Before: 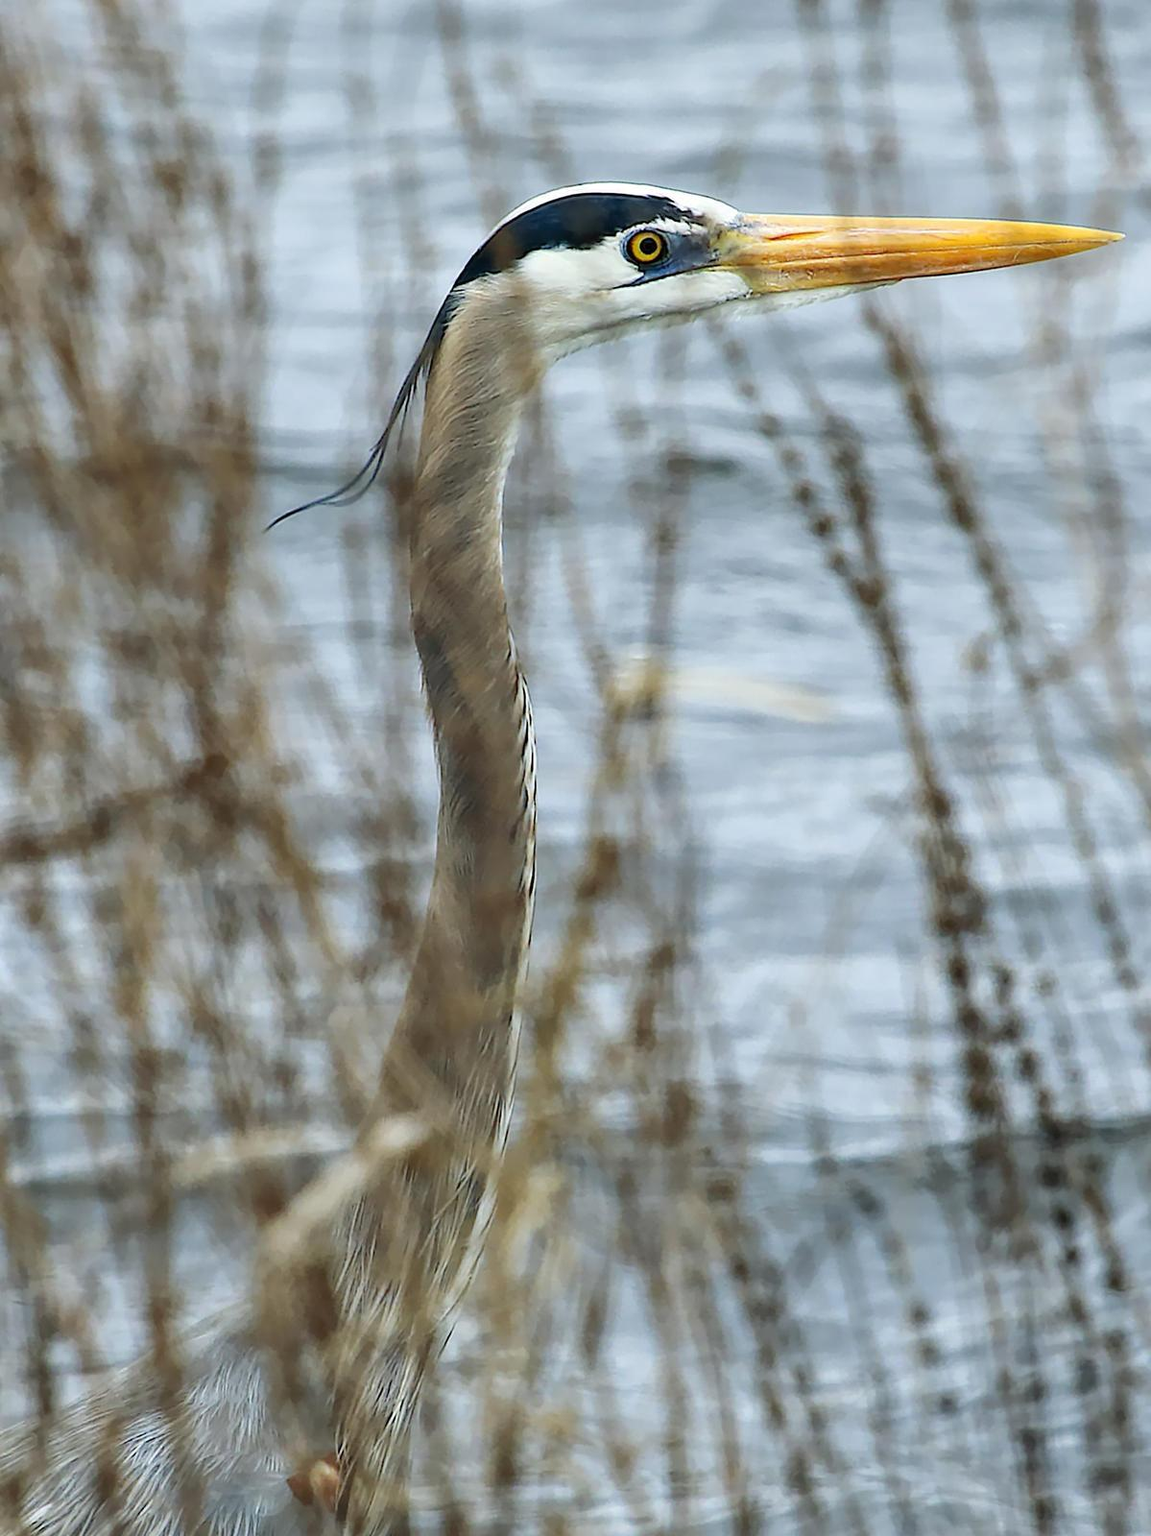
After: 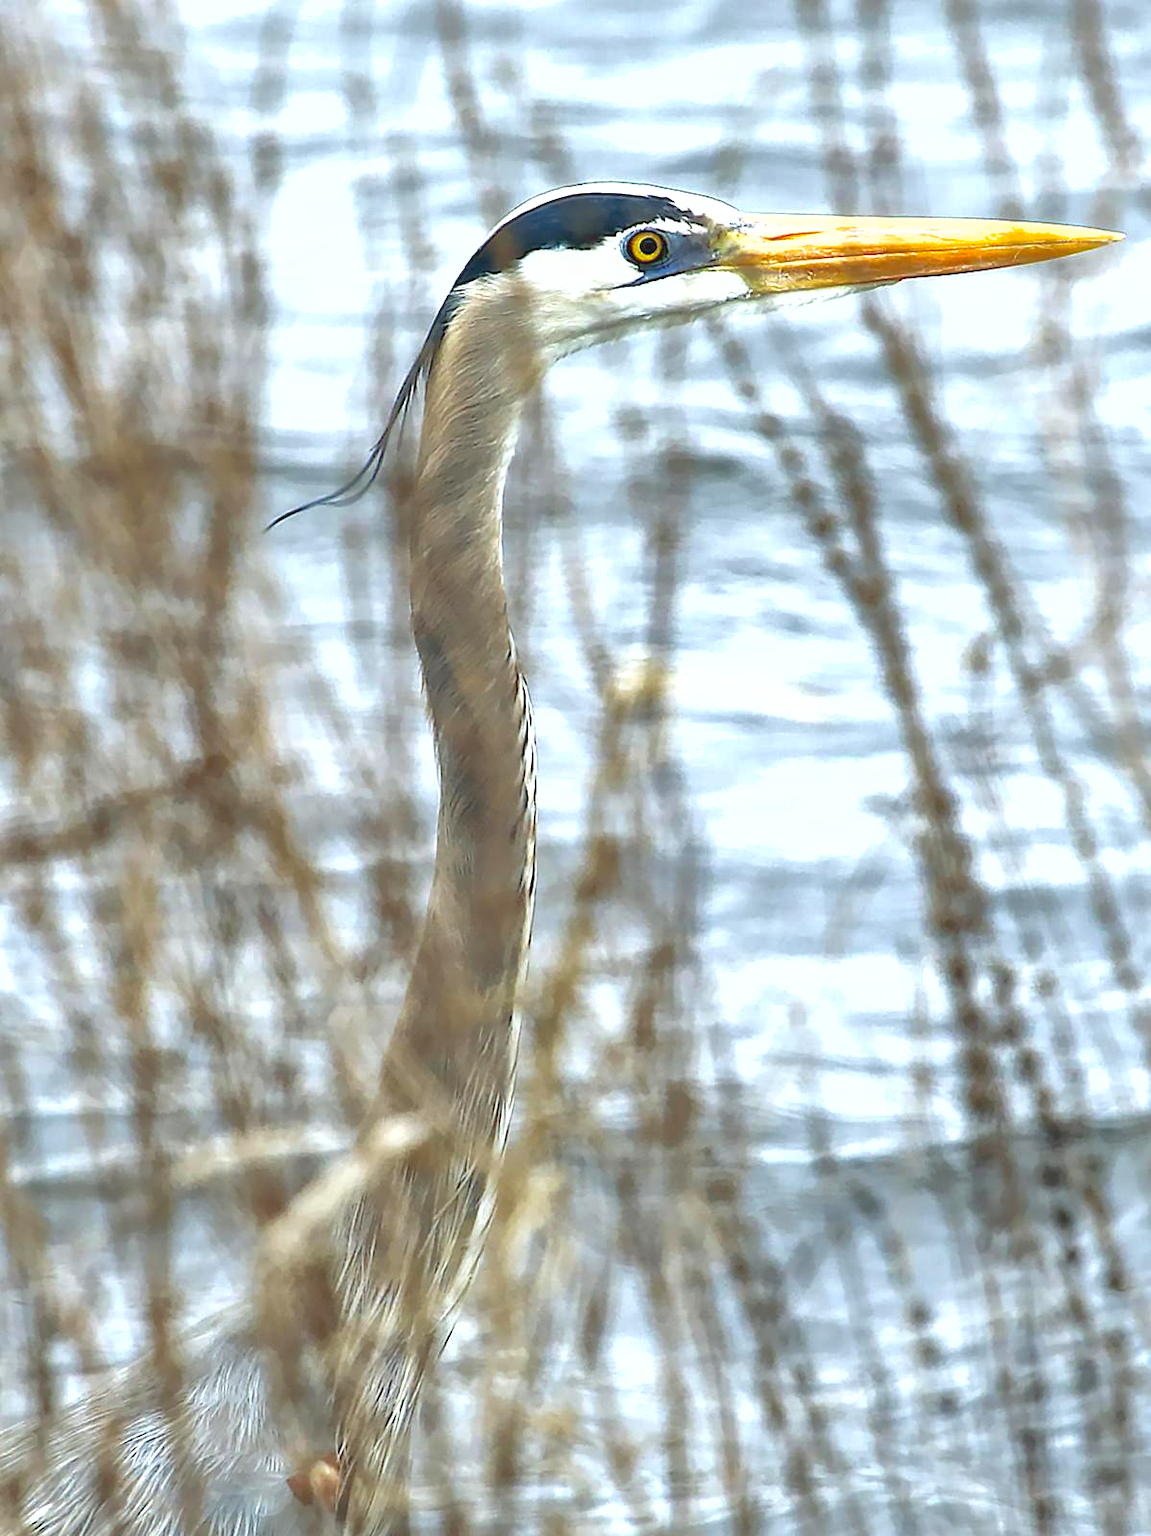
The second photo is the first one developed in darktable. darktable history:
exposure: black level correction 0.001, exposure 1.037 EV, compensate exposure bias true, compensate highlight preservation false
shadows and highlights: on, module defaults
contrast brightness saturation: contrast -0.096, saturation -0.103
